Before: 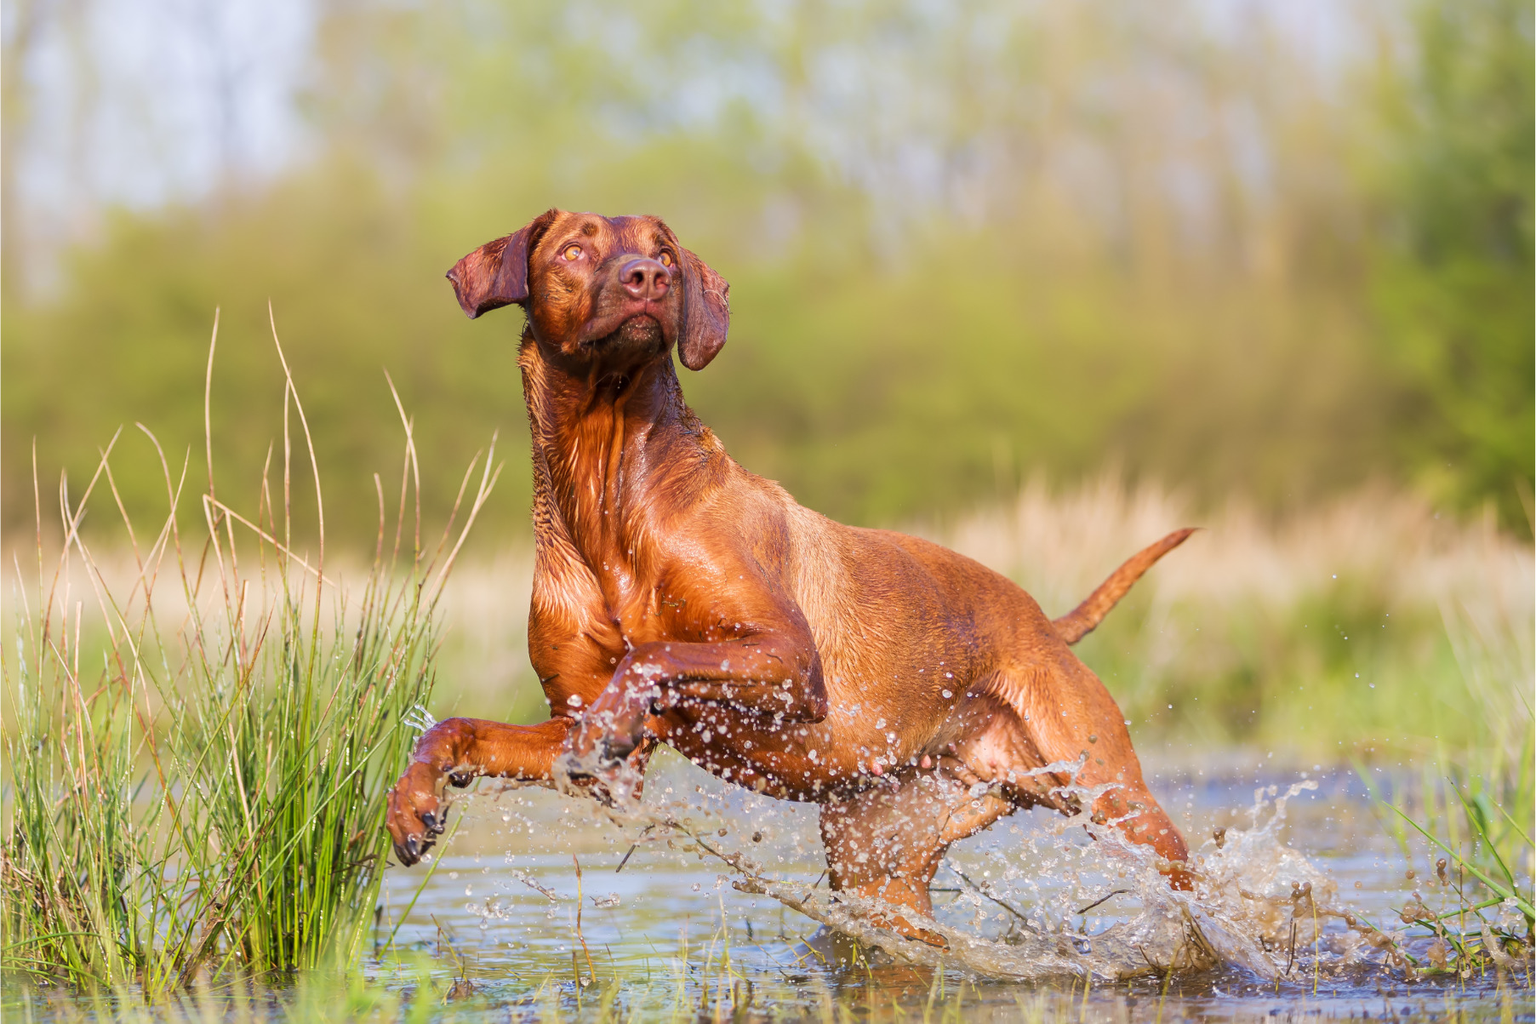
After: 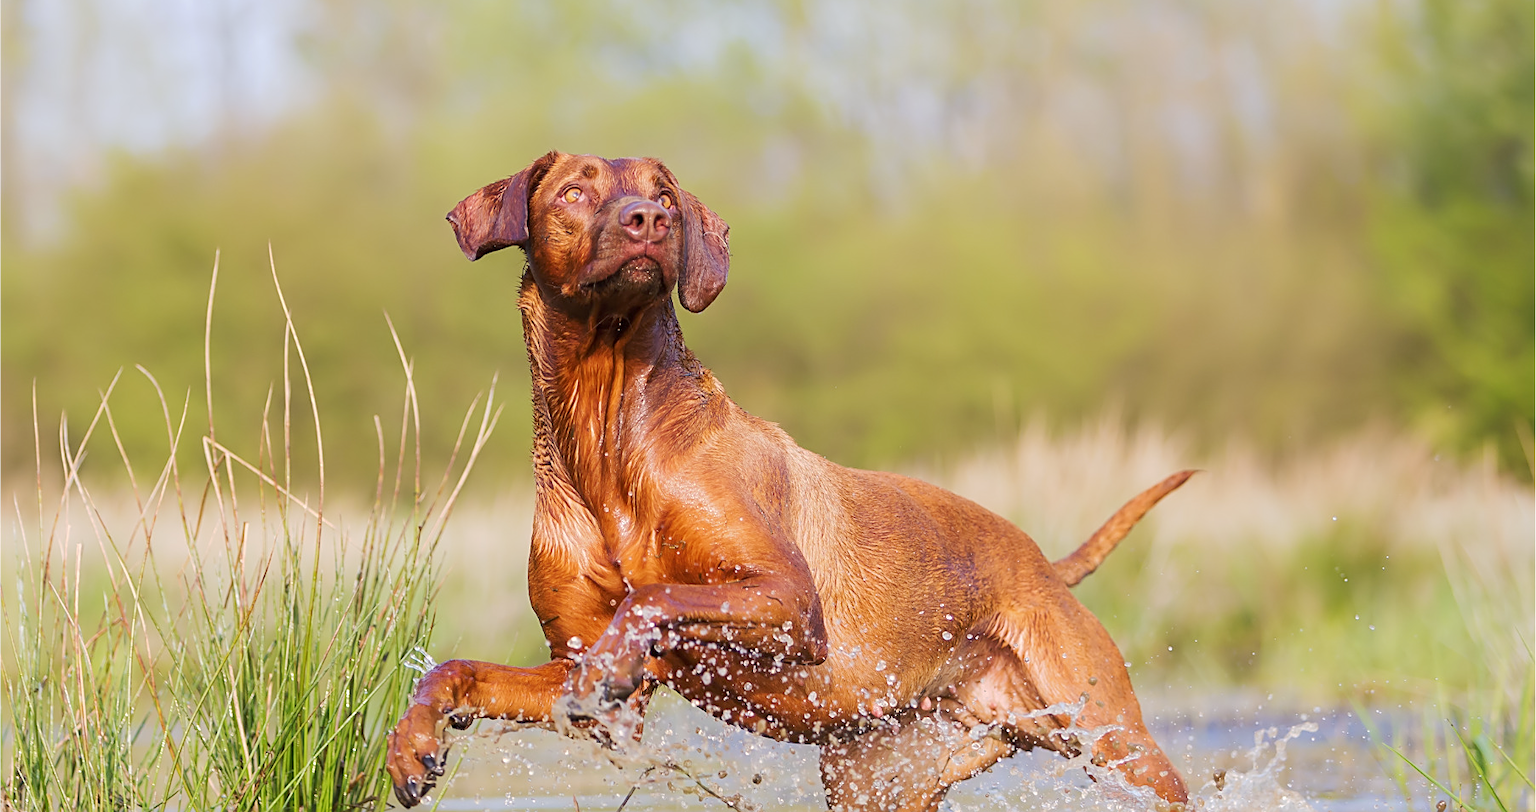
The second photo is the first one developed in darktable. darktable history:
crop and rotate: top 5.667%, bottom 14.937%
sharpen: on, module defaults
tone curve: curves: ch0 [(0, 0) (0.003, 0.018) (0.011, 0.024) (0.025, 0.038) (0.044, 0.067) (0.069, 0.098) (0.1, 0.13) (0.136, 0.165) (0.177, 0.205) (0.224, 0.249) (0.277, 0.304) (0.335, 0.365) (0.399, 0.432) (0.468, 0.505) (0.543, 0.579) (0.623, 0.652) (0.709, 0.725) (0.801, 0.802) (0.898, 0.876) (1, 1)], preserve colors none
